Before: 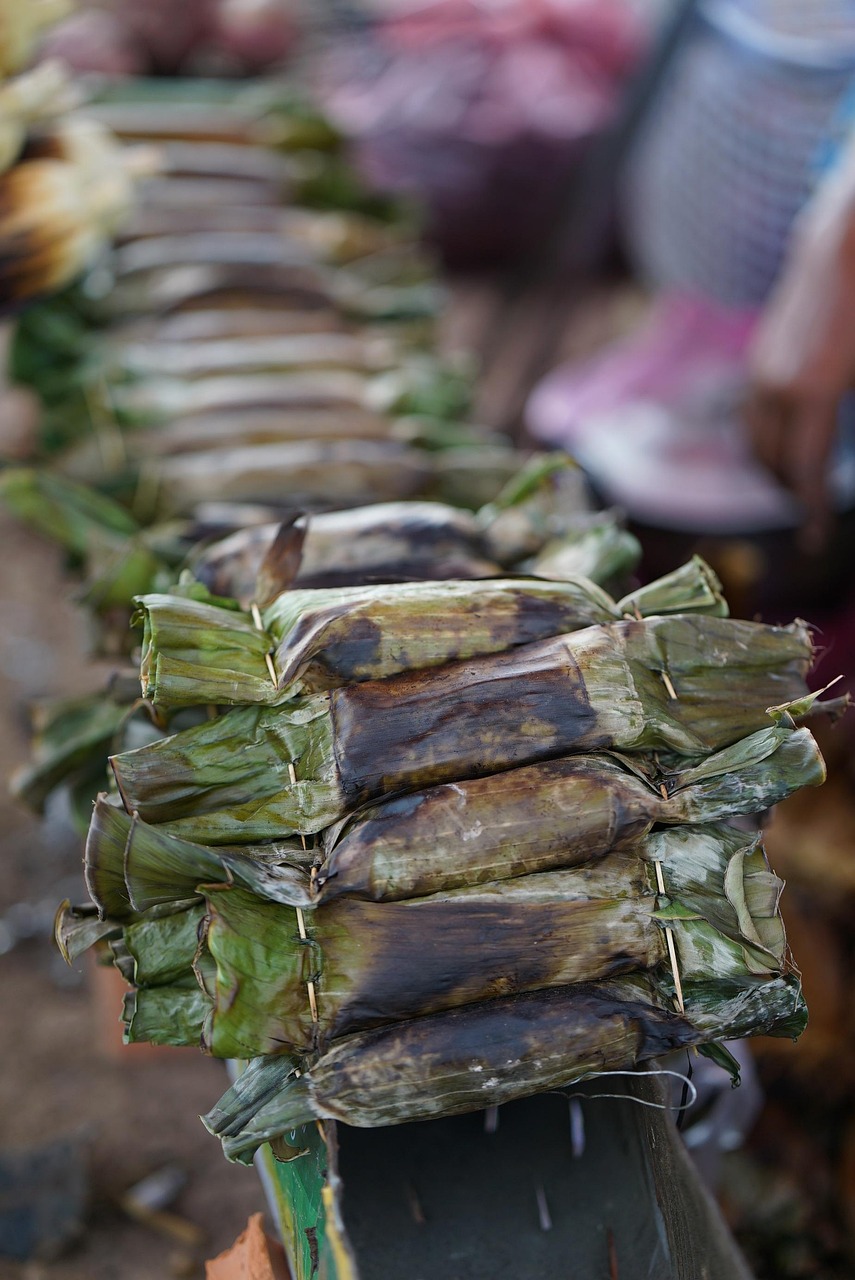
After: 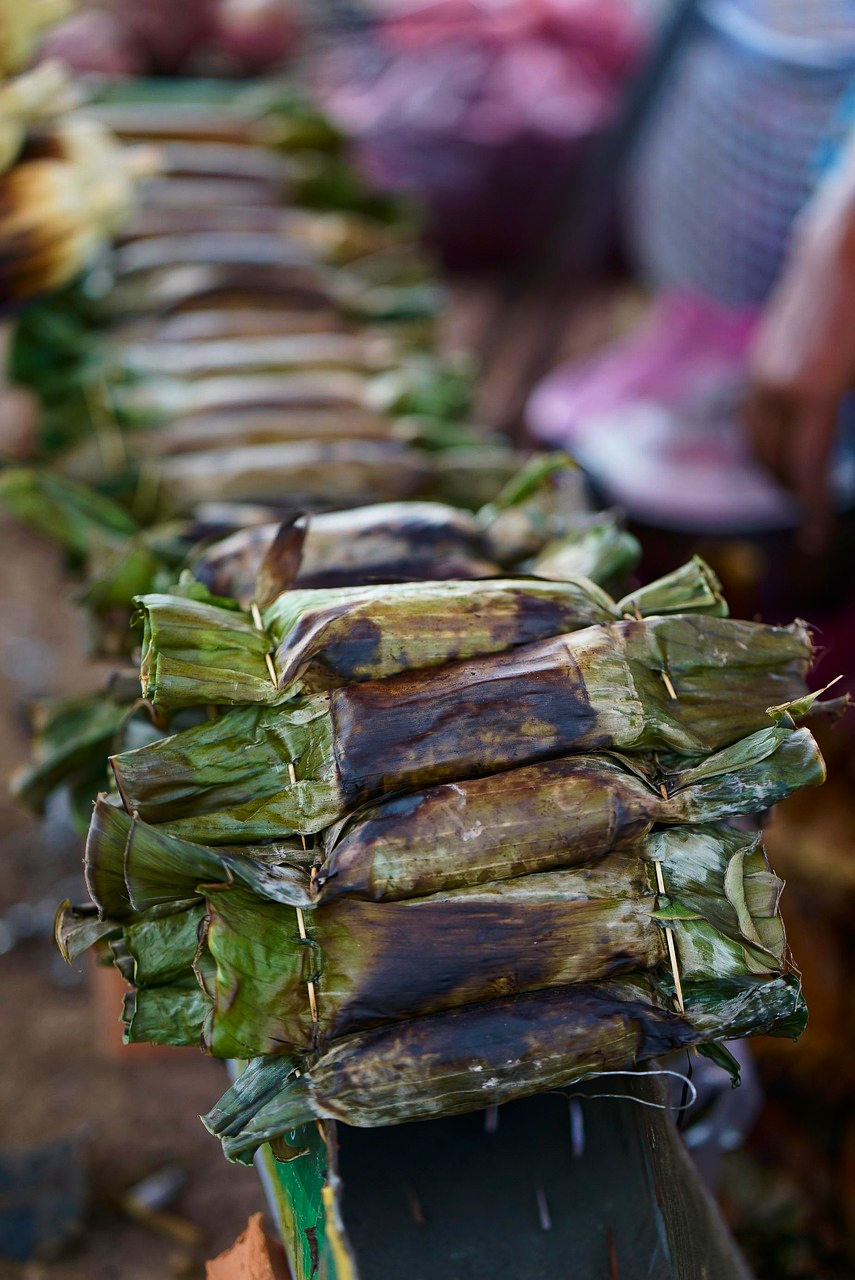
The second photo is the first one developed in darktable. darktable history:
velvia: on, module defaults
contrast brightness saturation: contrast 0.133, brightness -0.051, saturation 0.158
